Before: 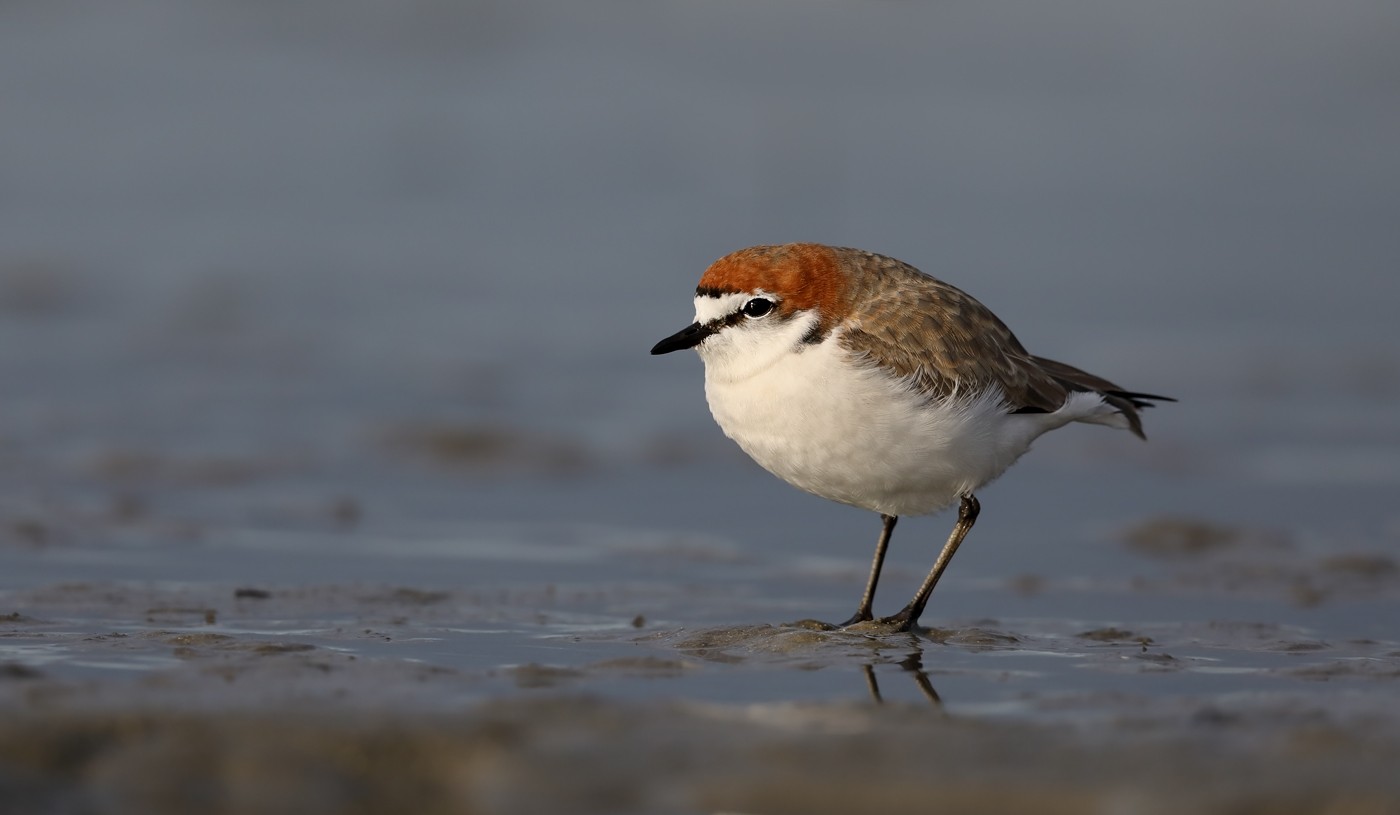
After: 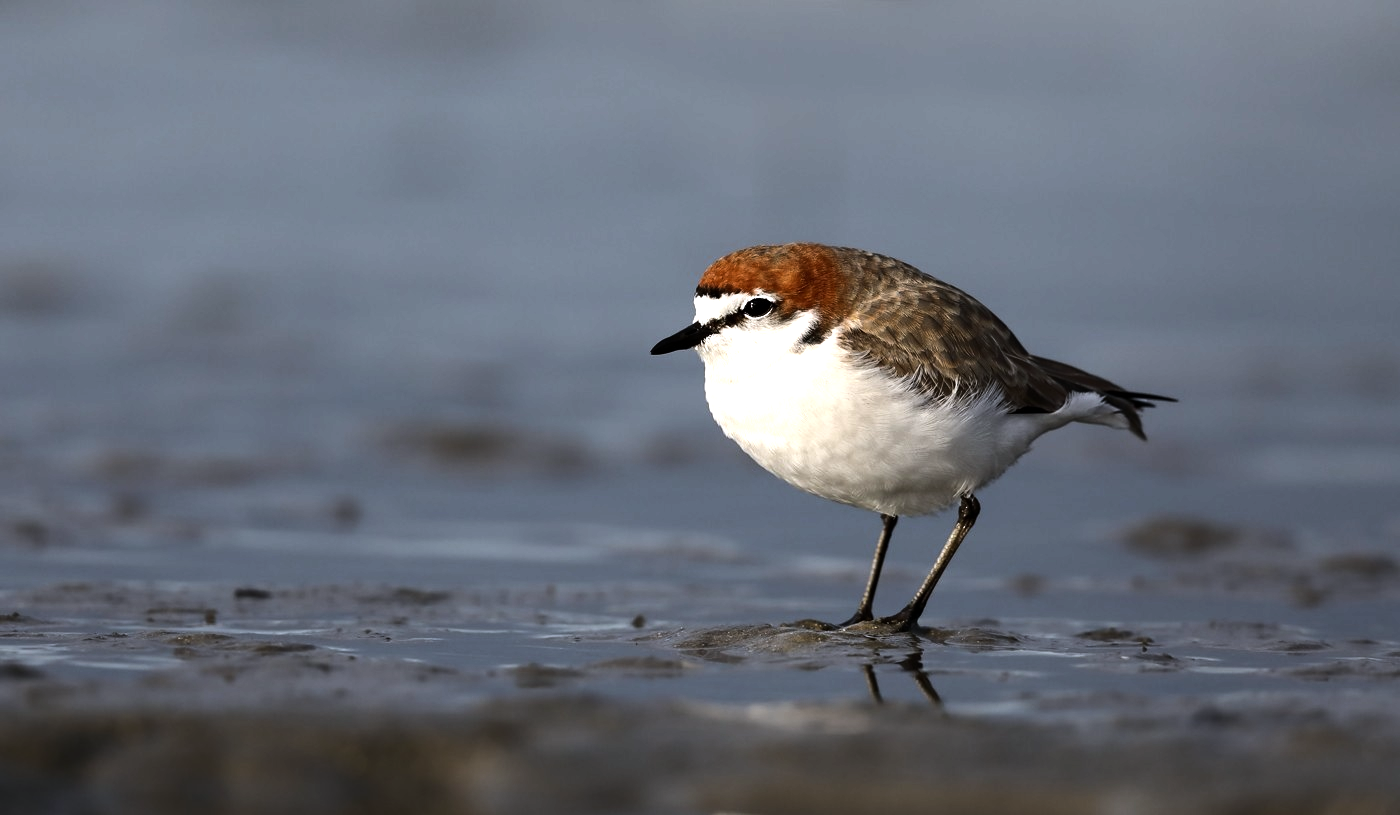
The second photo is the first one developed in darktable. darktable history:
white balance: red 0.974, blue 1.044
tone equalizer: -8 EV -1.08 EV, -7 EV -1.01 EV, -6 EV -0.867 EV, -5 EV -0.578 EV, -3 EV 0.578 EV, -2 EV 0.867 EV, -1 EV 1.01 EV, +0 EV 1.08 EV, edges refinement/feathering 500, mask exposure compensation -1.57 EV, preserve details no
